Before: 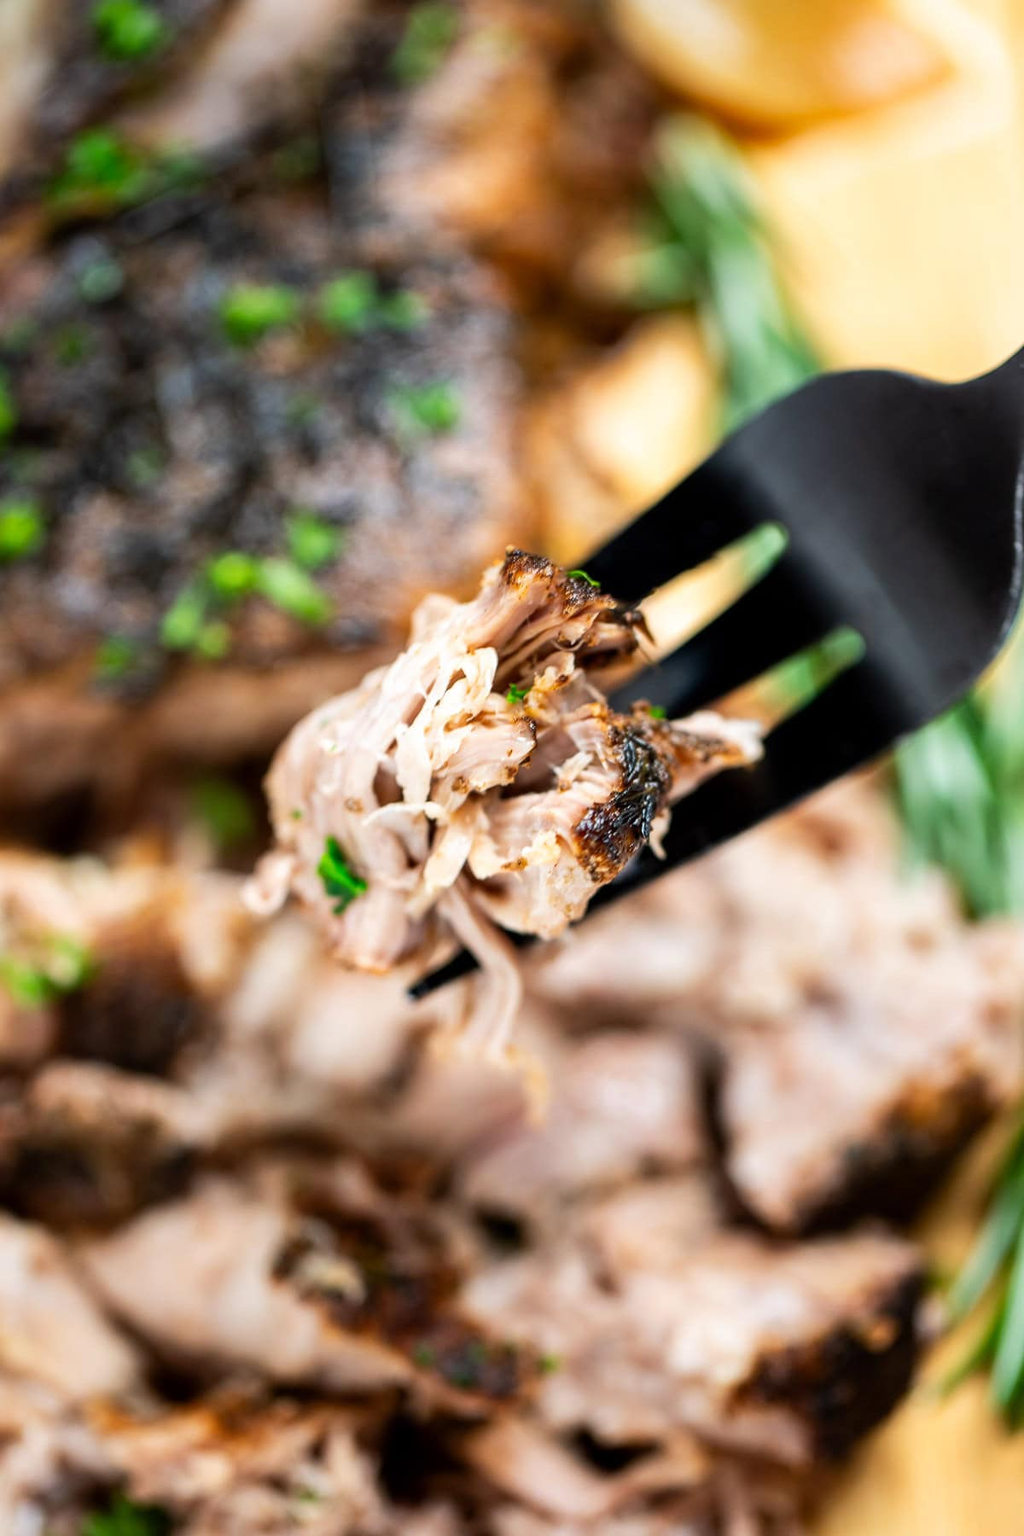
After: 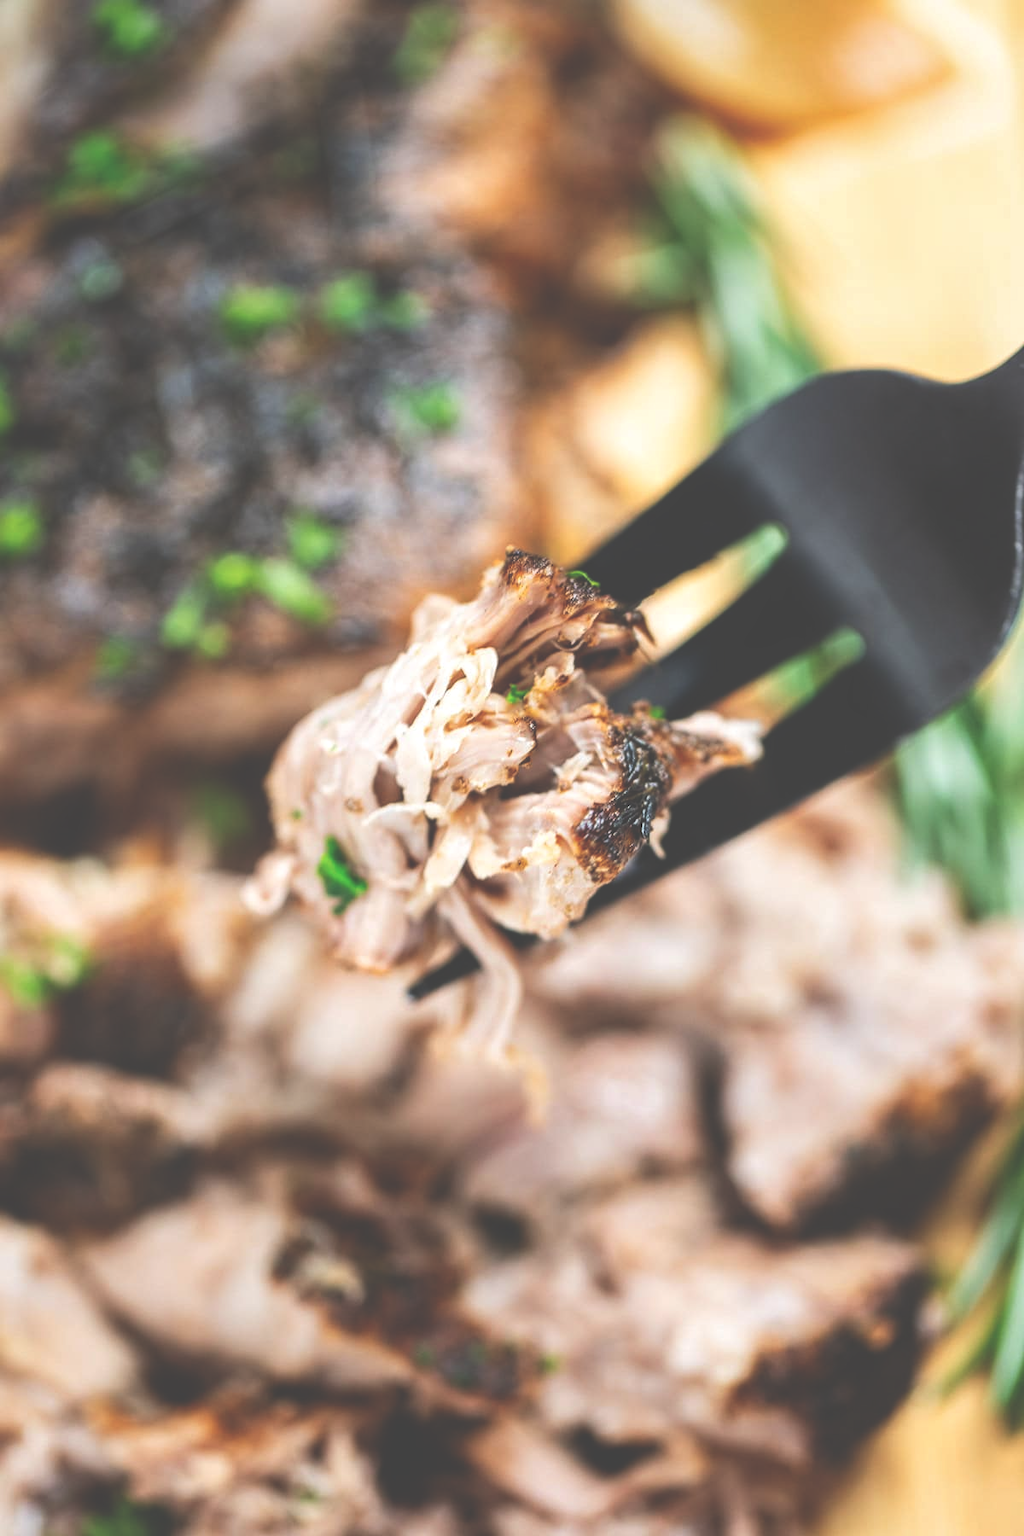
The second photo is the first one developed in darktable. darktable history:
tone equalizer: on, module defaults
exposure: black level correction -0.061, exposure -0.05 EV, compensate highlight preservation false
local contrast: highlights 104%, shadows 100%, detail 119%, midtone range 0.2
